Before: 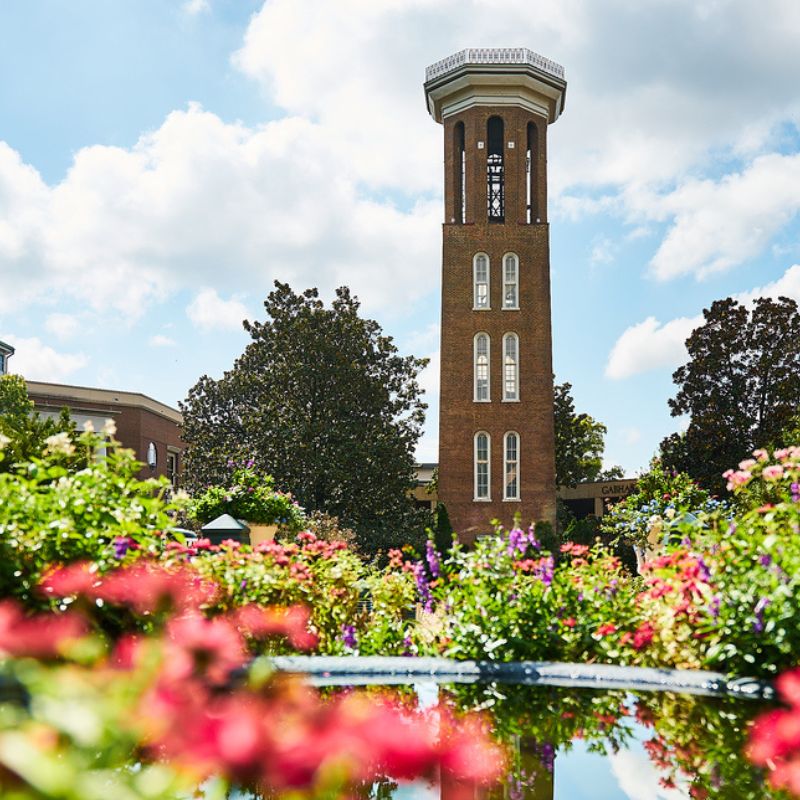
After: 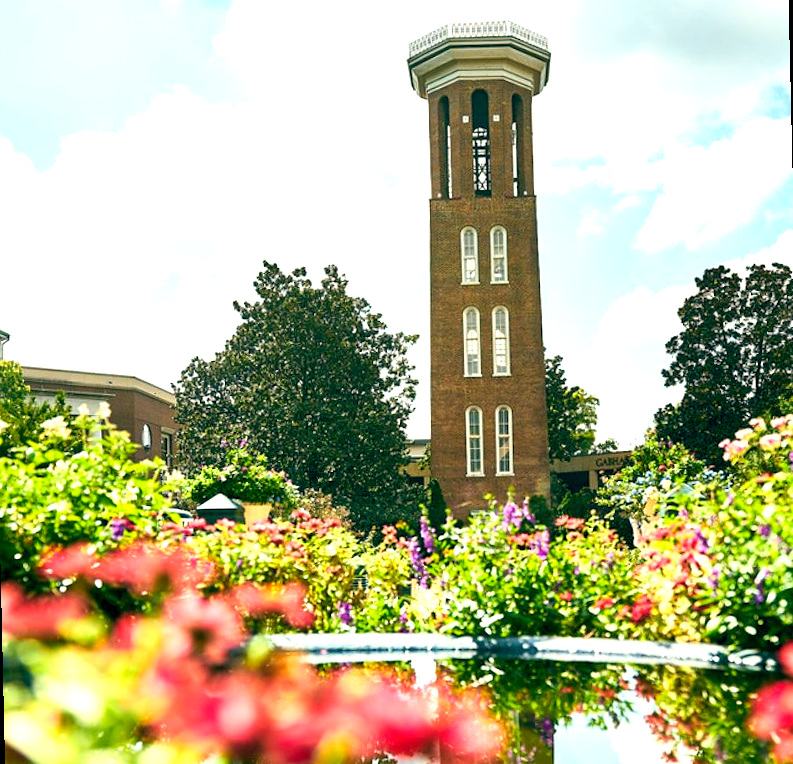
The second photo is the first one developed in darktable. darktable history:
rotate and perspective: rotation -1.32°, lens shift (horizontal) -0.031, crop left 0.015, crop right 0.985, crop top 0.047, crop bottom 0.982
exposure: black level correction 0.008, exposure 0.979 EV, compensate highlight preservation false
color balance: lift [1.005, 0.99, 1.007, 1.01], gamma [1, 1.034, 1.032, 0.966], gain [0.873, 1.055, 1.067, 0.933]
